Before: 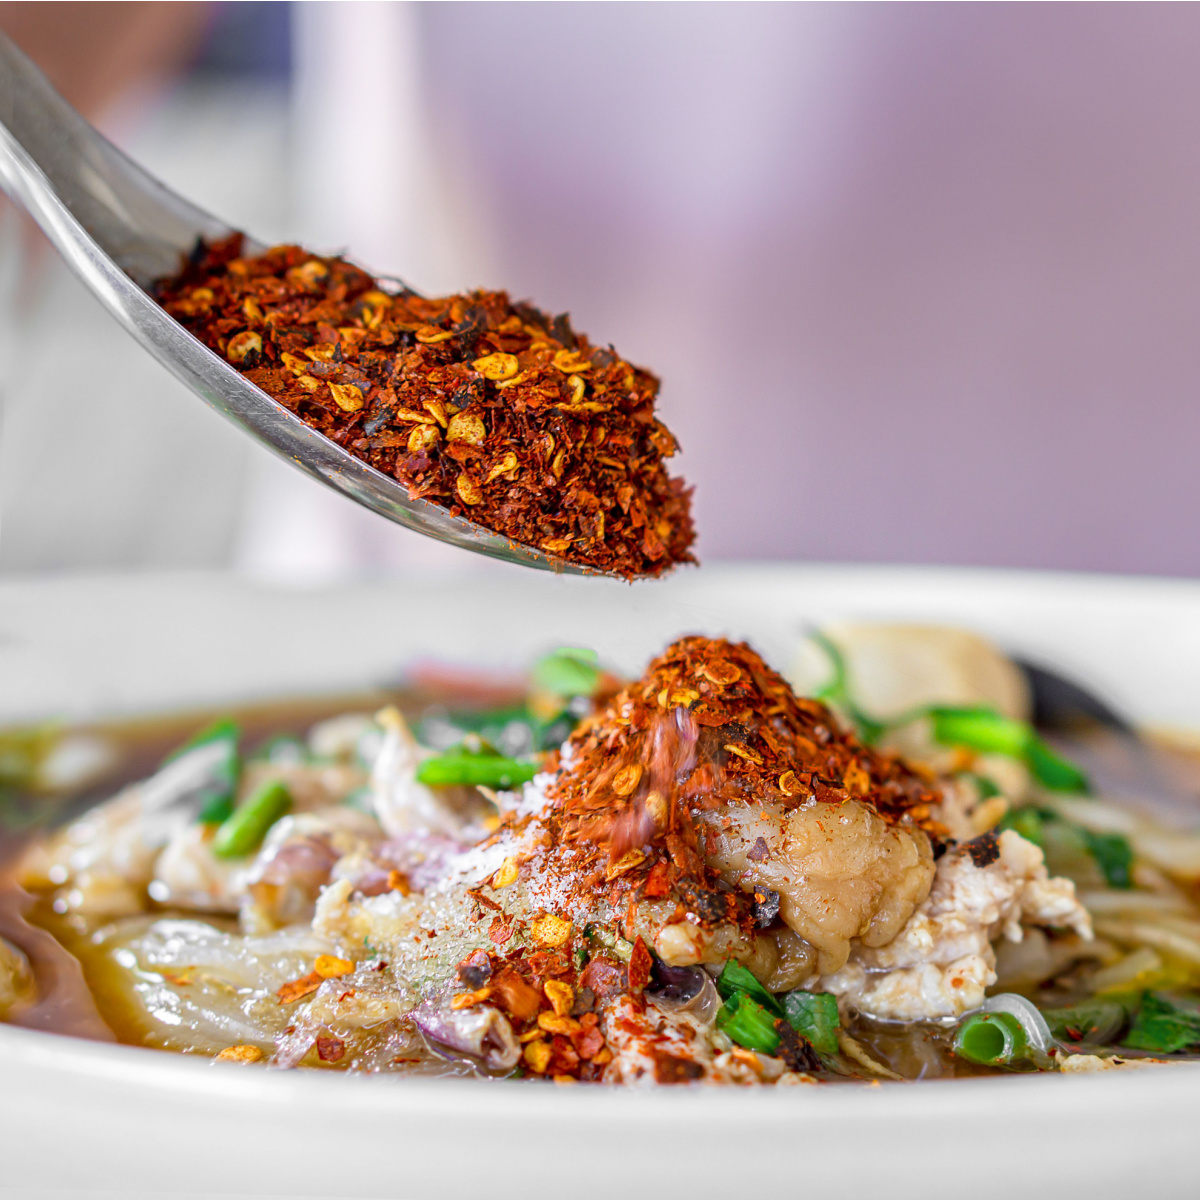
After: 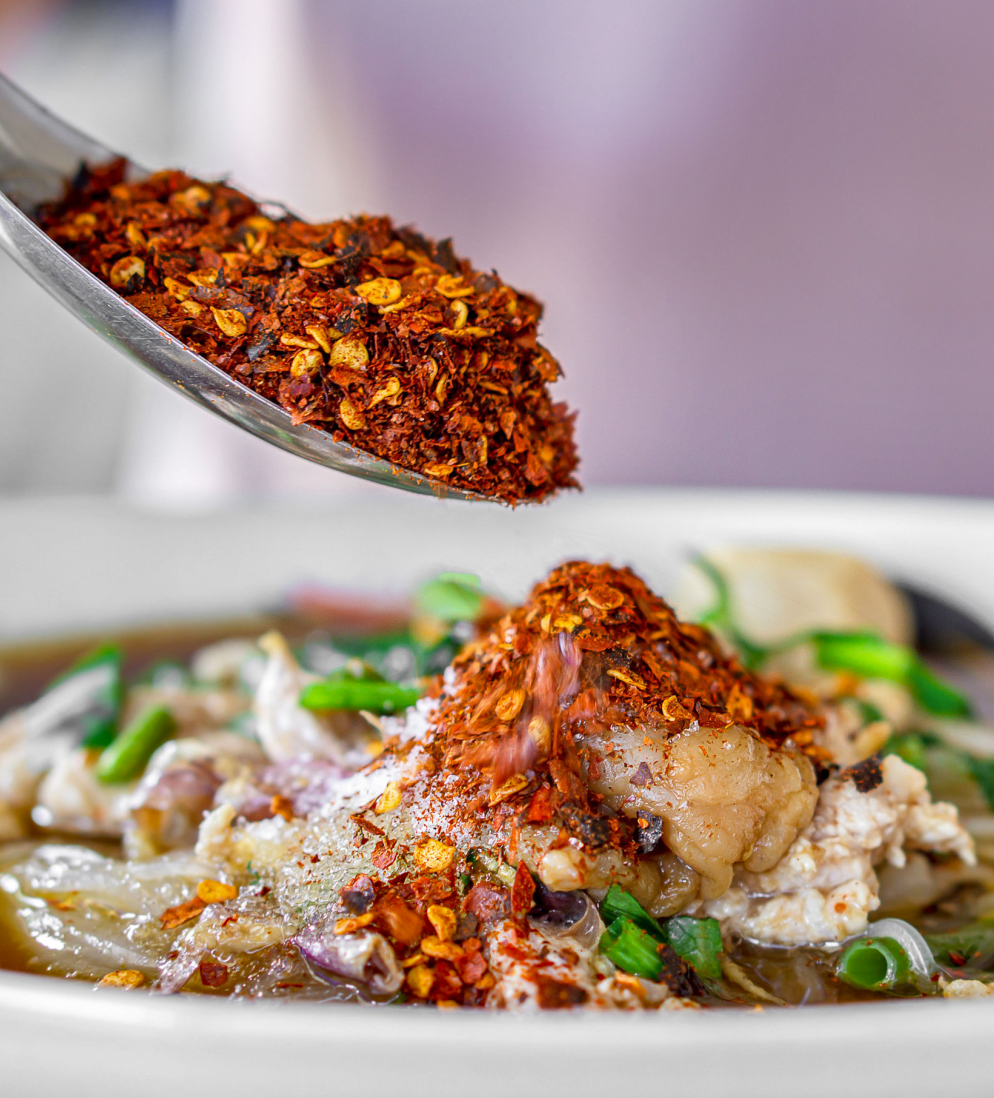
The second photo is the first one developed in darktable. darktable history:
crop: left 9.807%, top 6.259%, right 7.334%, bottom 2.177%
shadows and highlights: soften with gaussian
